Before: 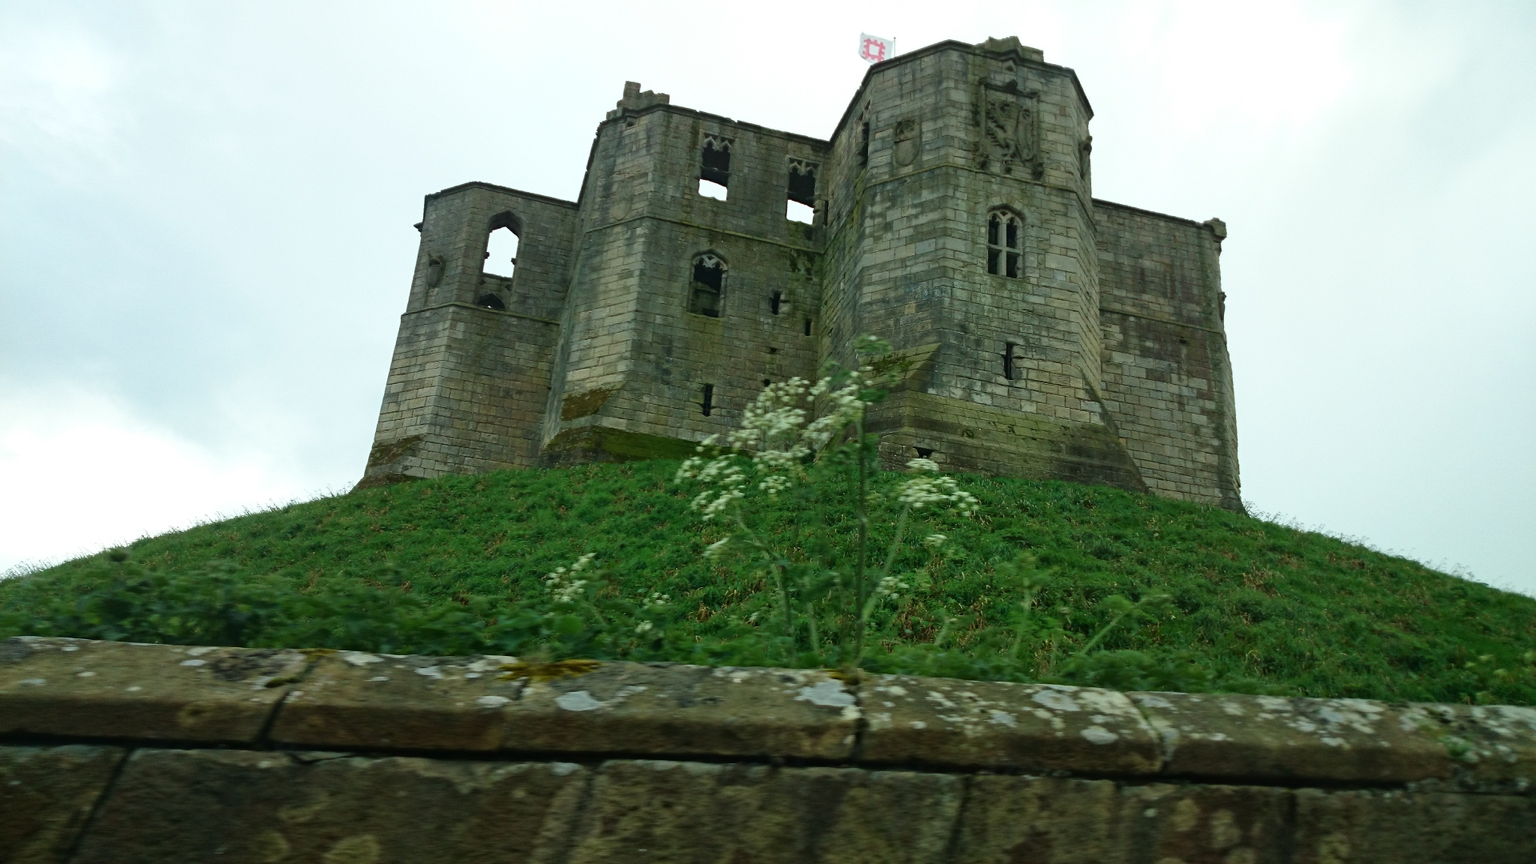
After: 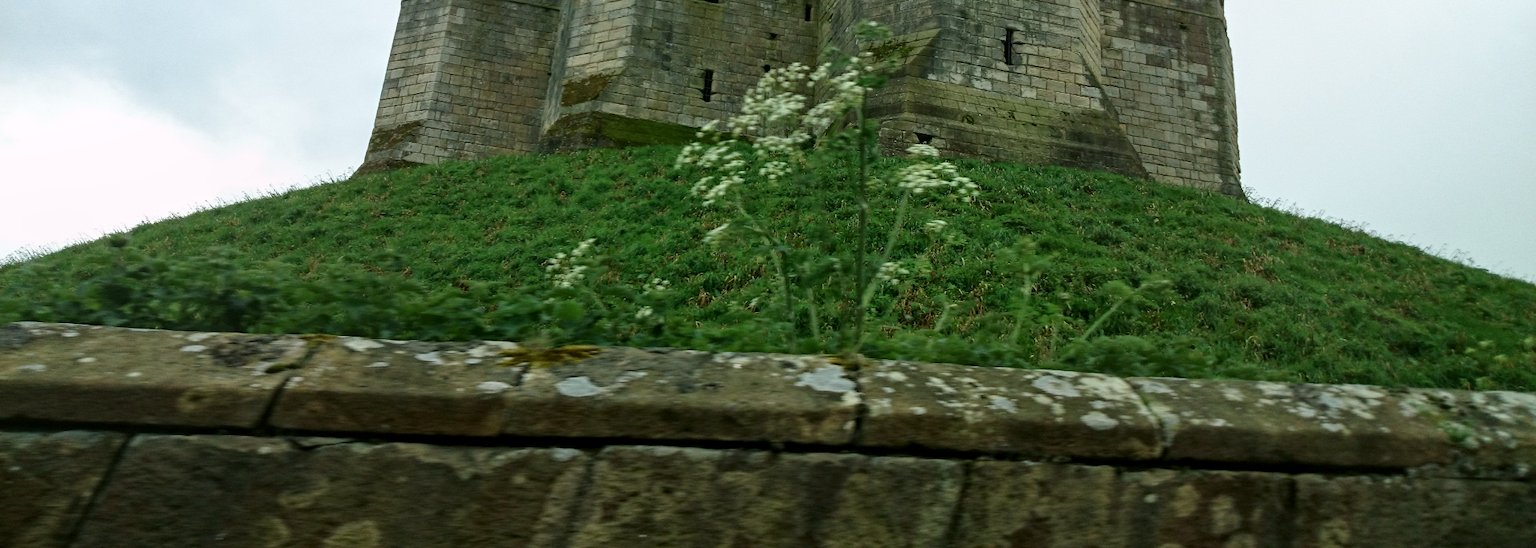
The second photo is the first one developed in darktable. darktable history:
exposure: compensate highlight preservation false
color correction: highlights a* 3.12, highlights b* -1.55, shadows a* -0.101, shadows b* 2.52, saturation 0.98
local contrast: on, module defaults
crop and rotate: top 36.435%
